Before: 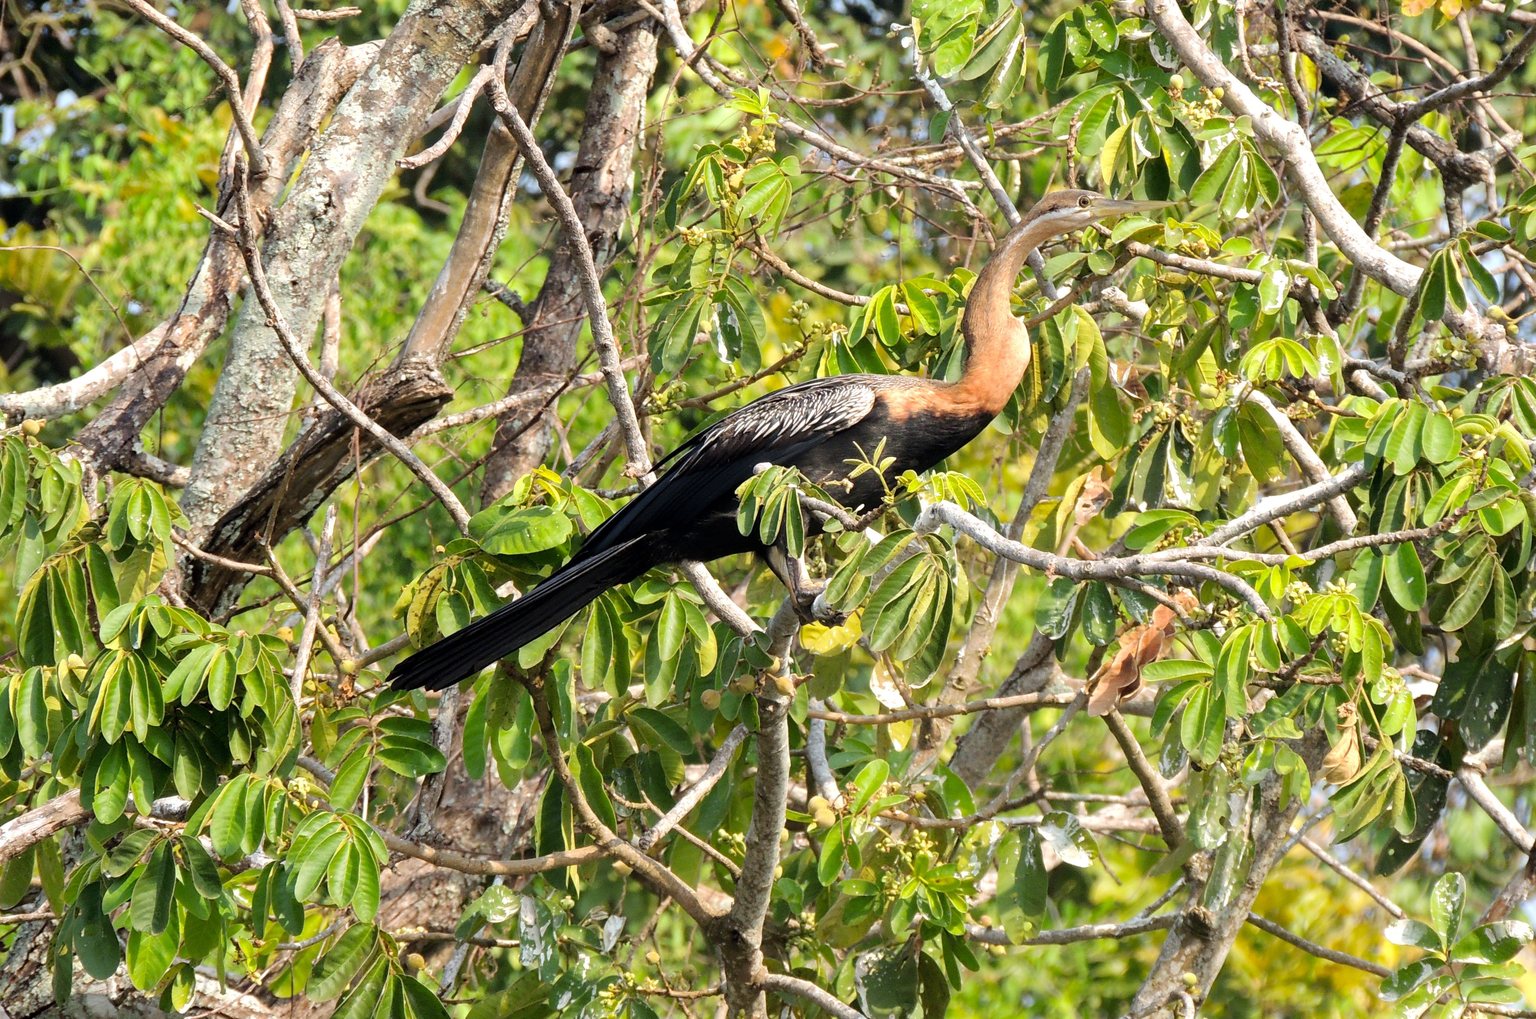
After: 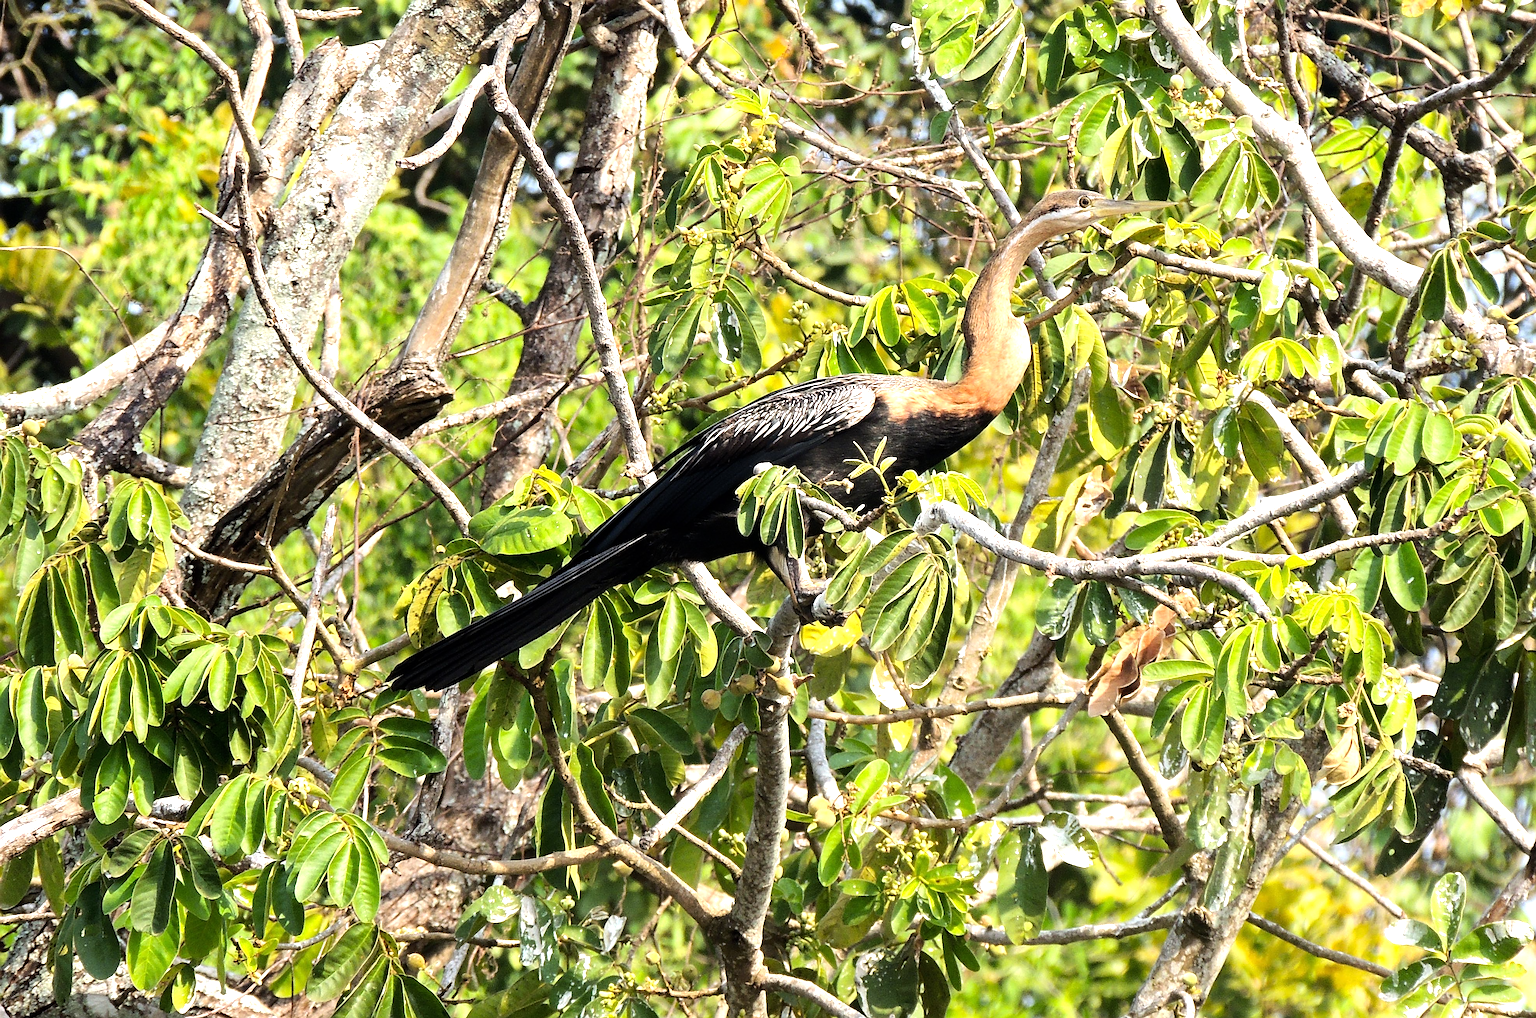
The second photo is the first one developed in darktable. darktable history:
sharpen: on, module defaults
tone equalizer: -8 EV -0.726 EV, -7 EV -0.676 EV, -6 EV -0.627 EV, -5 EV -0.365 EV, -3 EV 0.391 EV, -2 EV 0.6 EV, -1 EV 0.685 EV, +0 EV 0.762 EV, edges refinement/feathering 500, mask exposure compensation -1.57 EV, preserve details no
